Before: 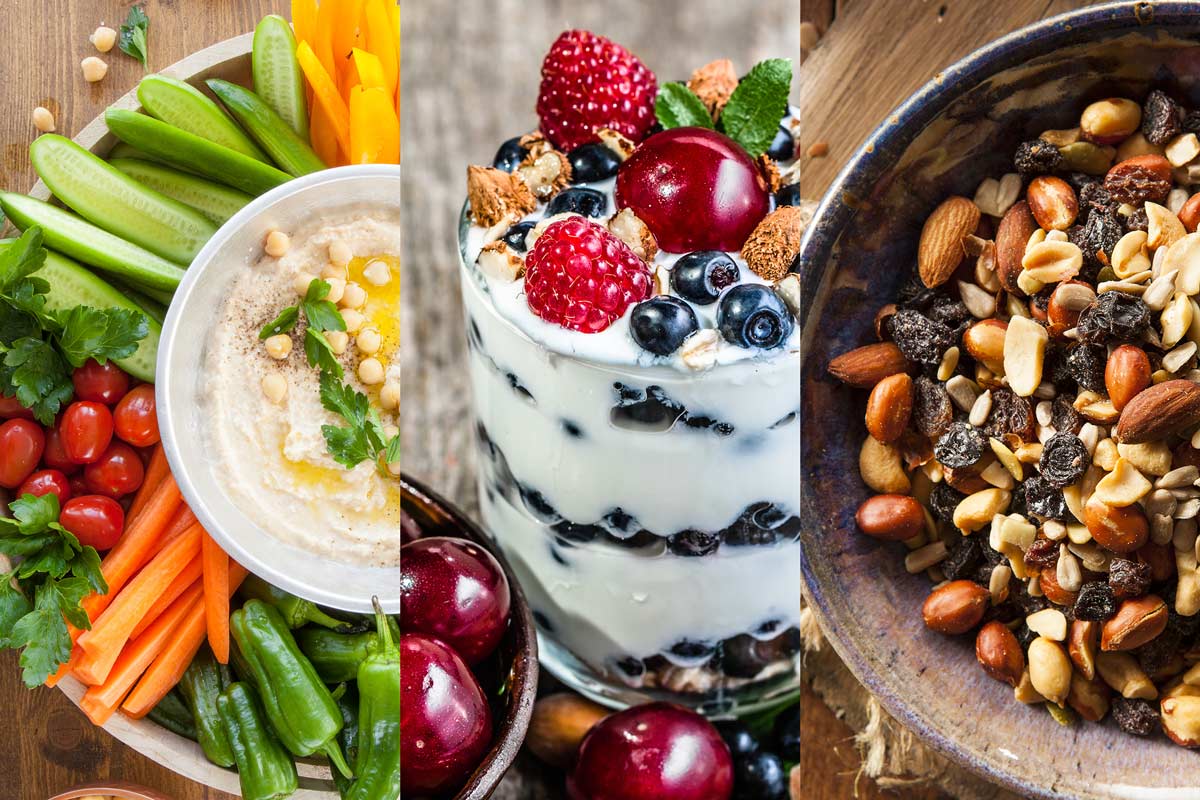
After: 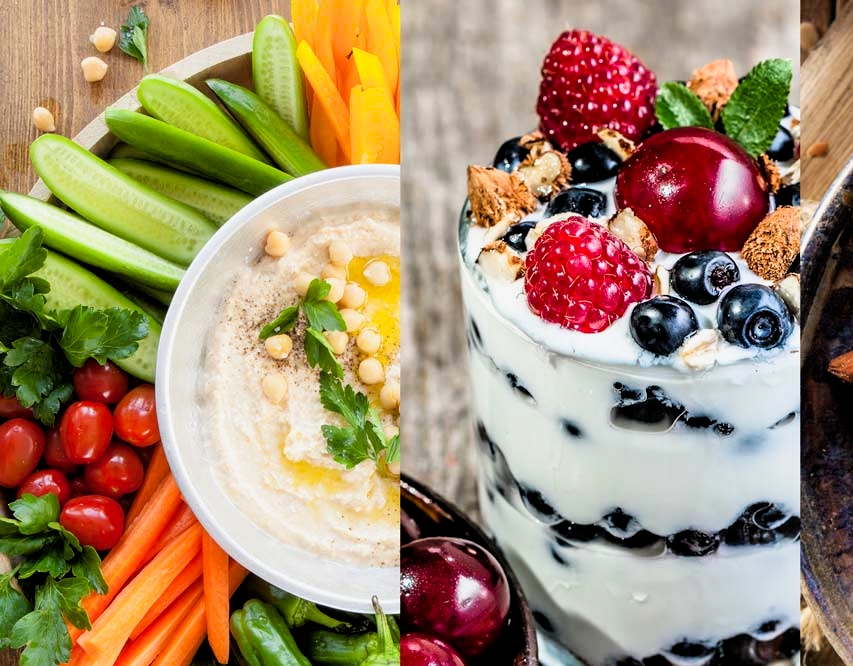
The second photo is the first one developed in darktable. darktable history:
contrast brightness saturation: contrast 0.04, saturation 0.07
crop: right 28.885%, bottom 16.626%
filmic rgb: black relative exposure -4.91 EV, white relative exposure 2.84 EV, hardness 3.7
